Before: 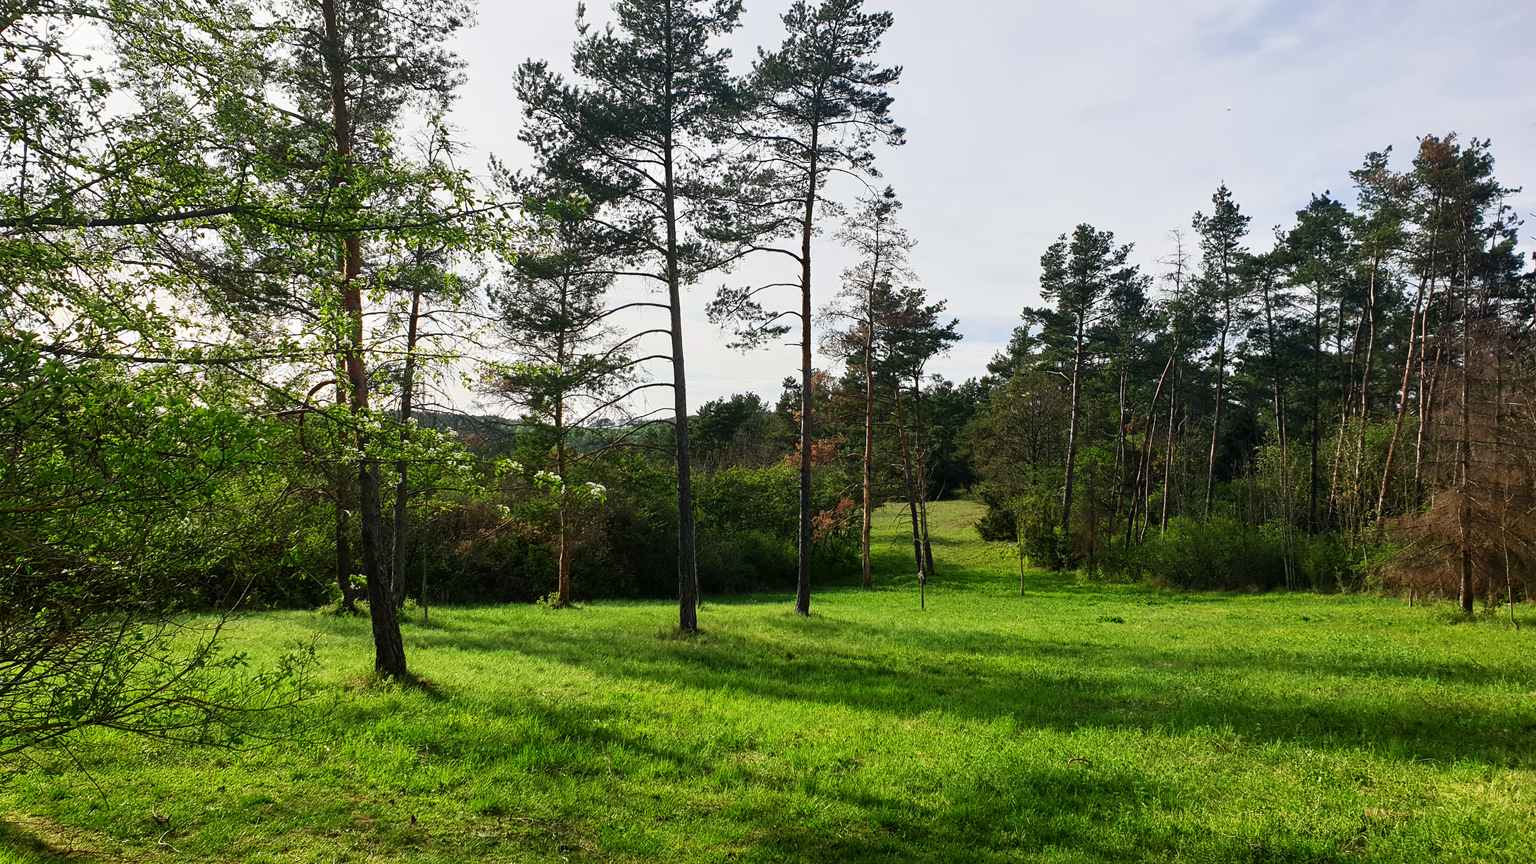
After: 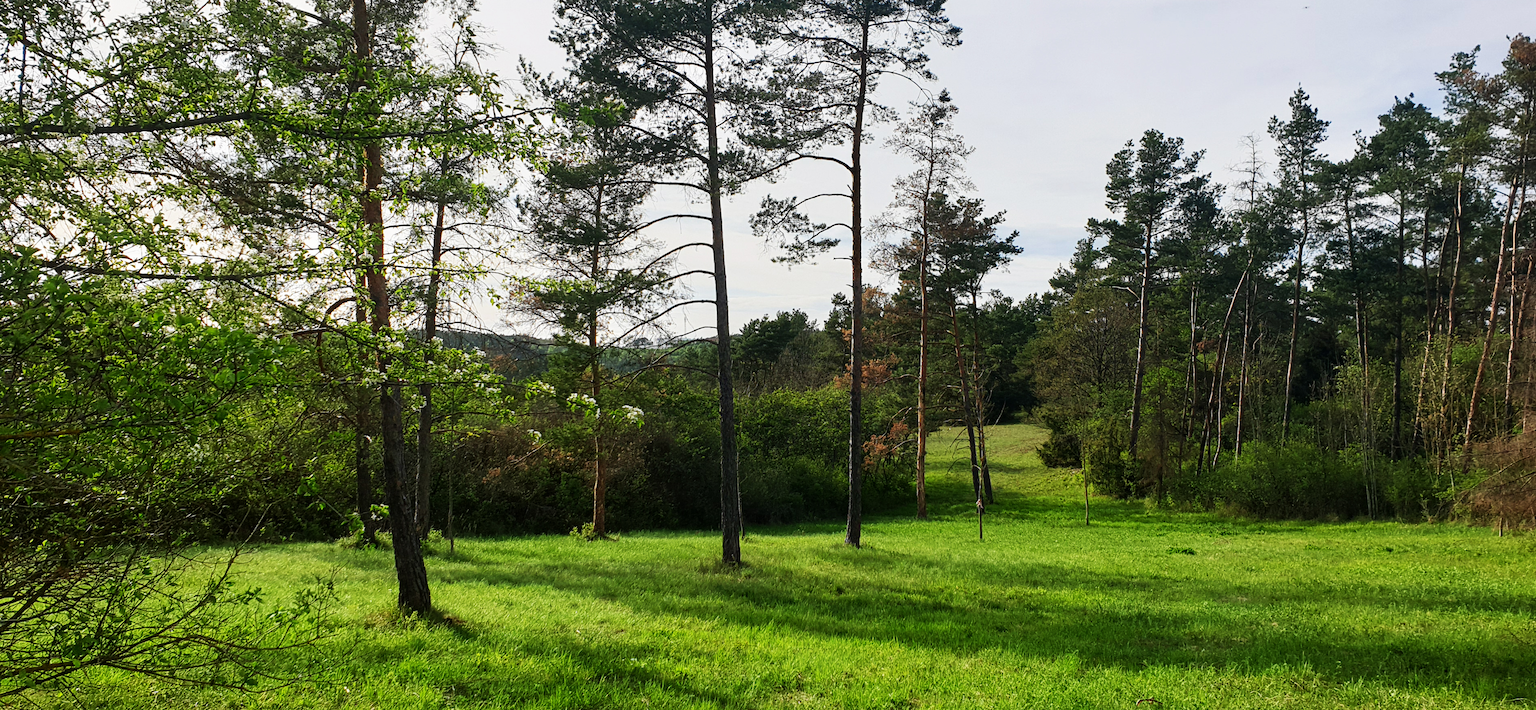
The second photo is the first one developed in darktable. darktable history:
crop and rotate: angle 0.106°, top 11.694%, right 5.807%, bottom 10.857%
